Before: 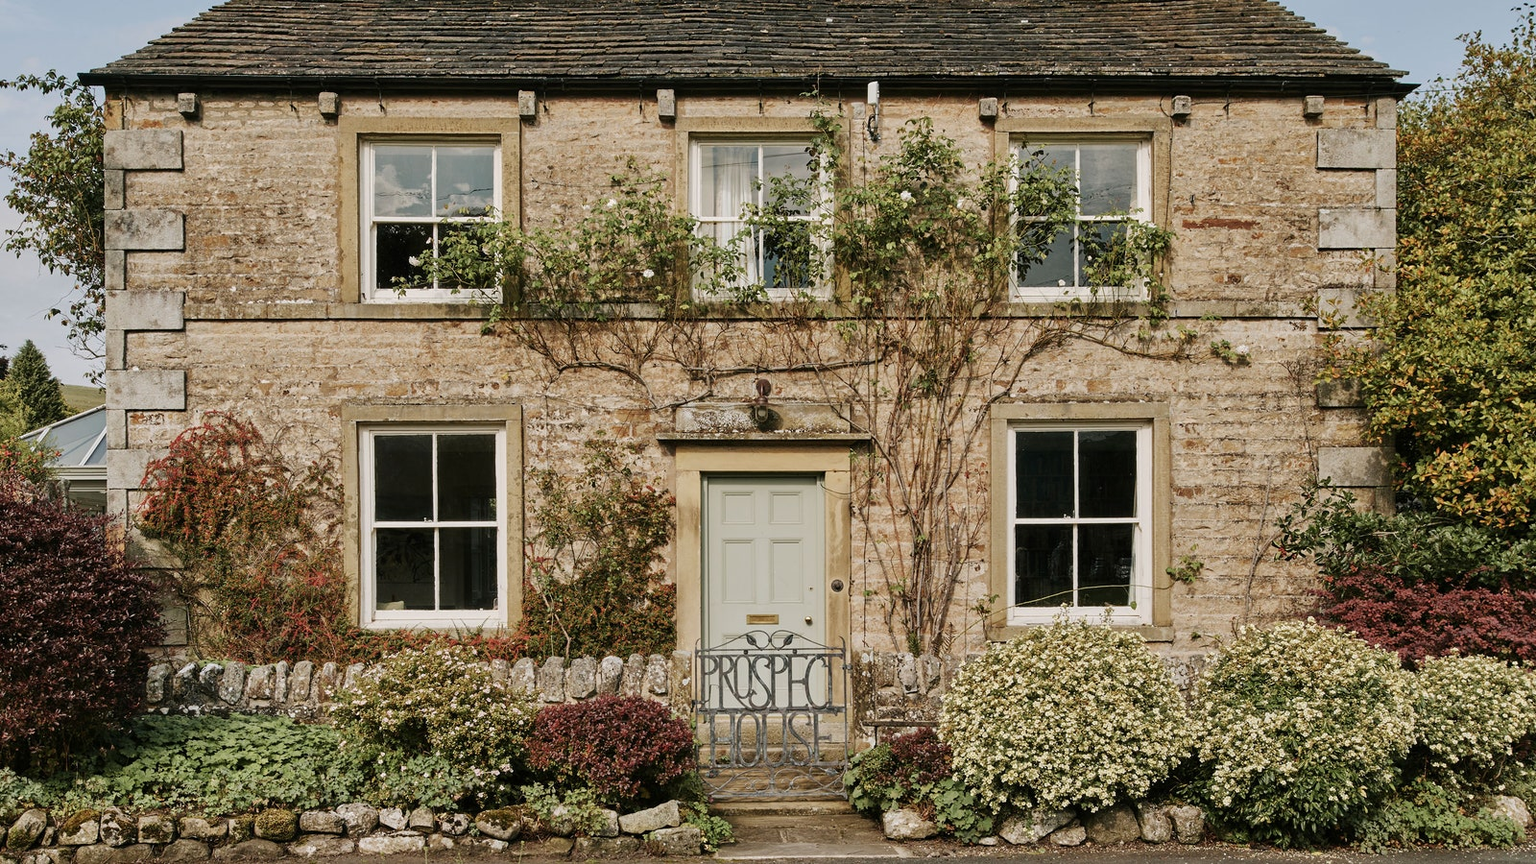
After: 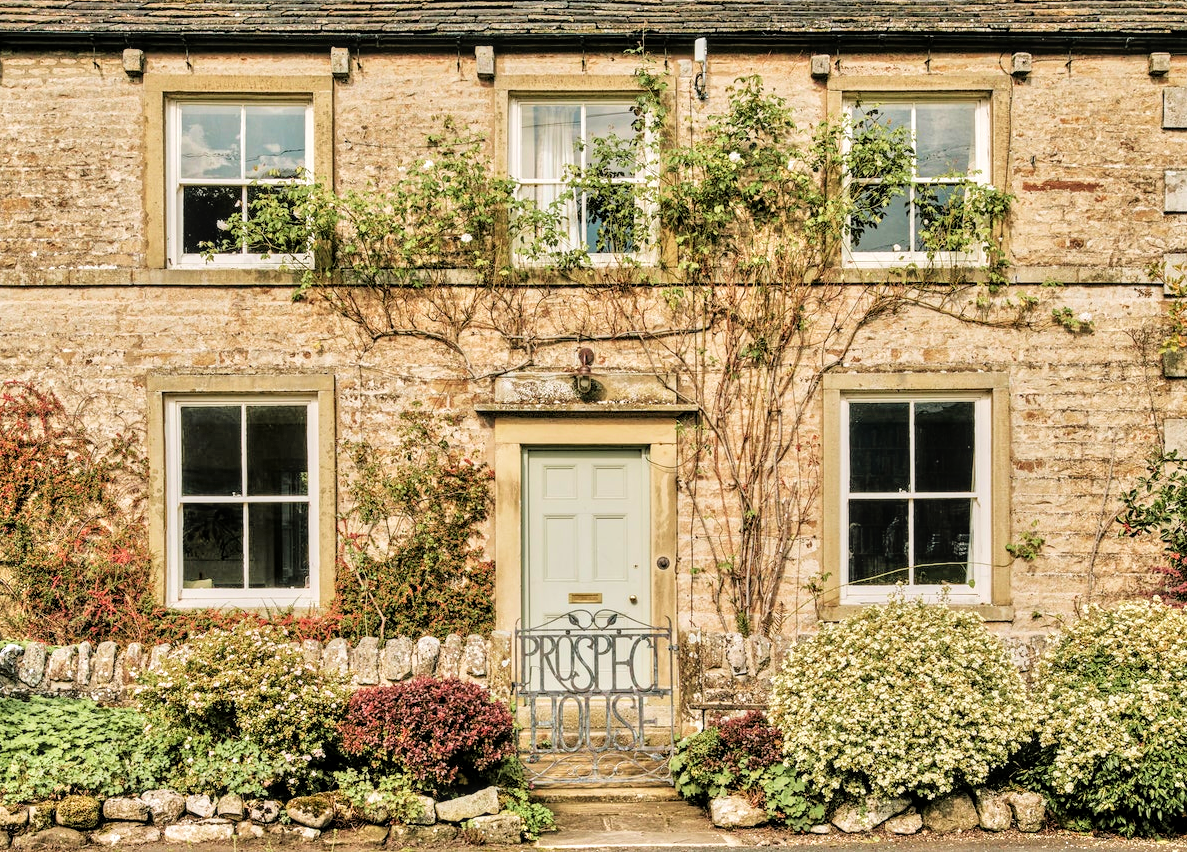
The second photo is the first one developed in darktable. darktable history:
tone equalizer: -7 EV 0.15 EV, -6 EV 0.6 EV, -5 EV 1.15 EV, -4 EV 1.33 EV, -3 EV 1.15 EV, -2 EV 0.6 EV, -1 EV 0.15 EV, mask exposure compensation -0.5 EV
local contrast: detail 130%
exposure: exposure -0.072 EV, compensate highlight preservation false
tone curve: curves: ch0 [(0, 0) (0.004, 0.001) (0.133, 0.112) (0.325, 0.362) (0.832, 0.893) (1, 1)], color space Lab, linked channels, preserve colors none
crop and rotate: left 13.15%, top 5.251%, right 12.609%
velvia: on, module defaults
